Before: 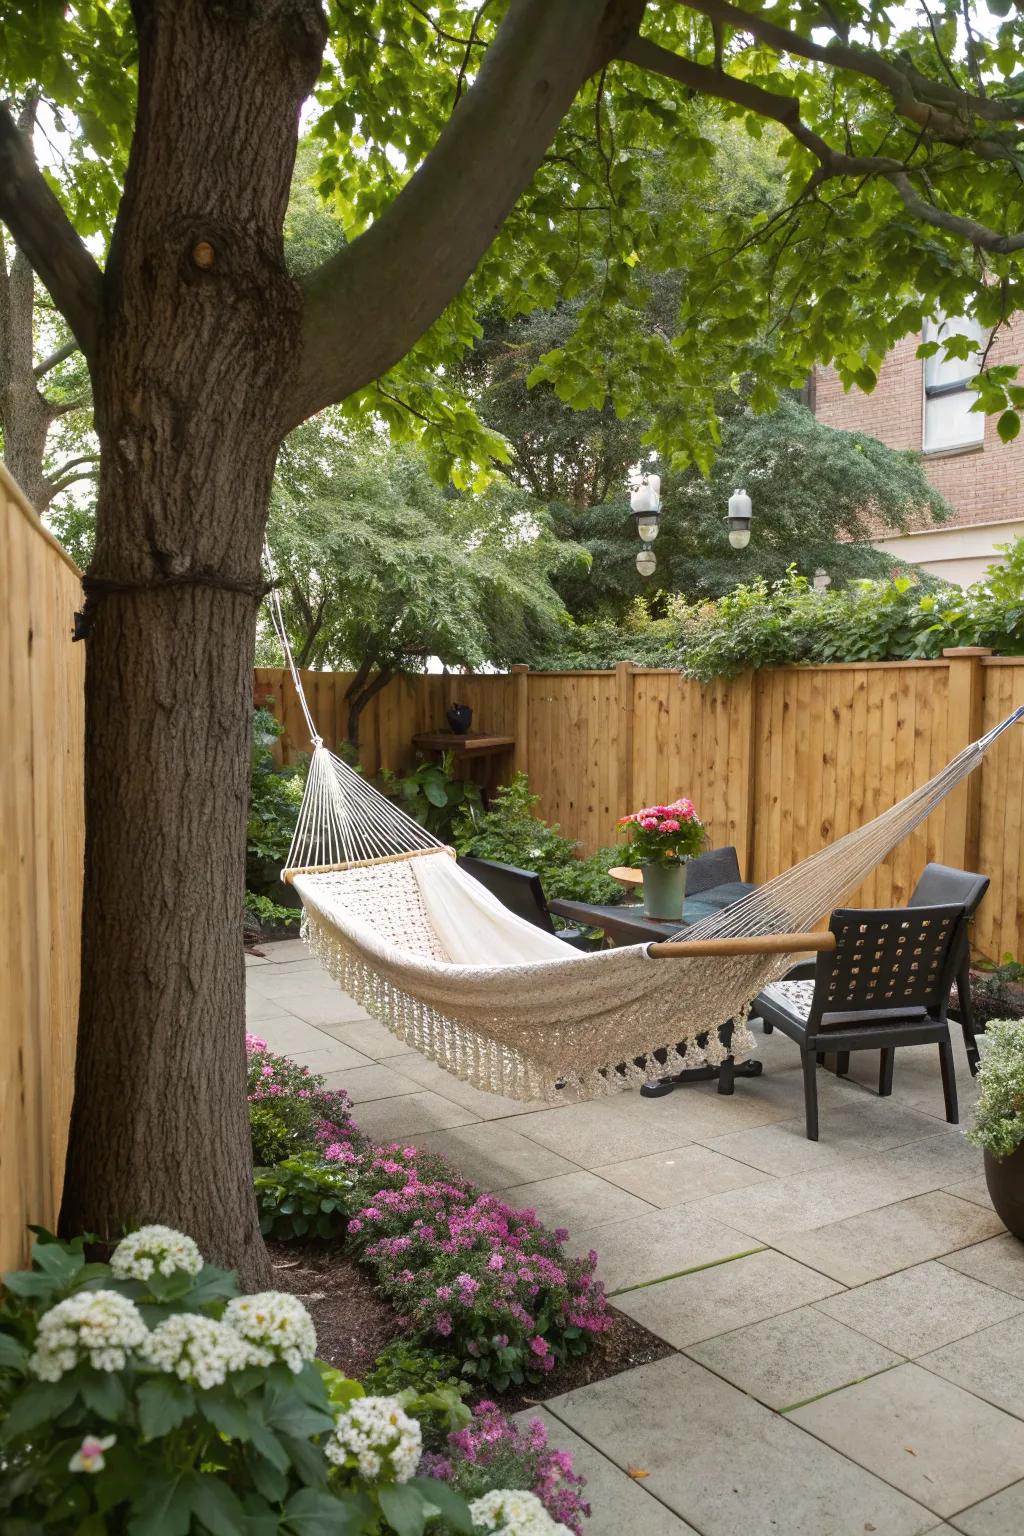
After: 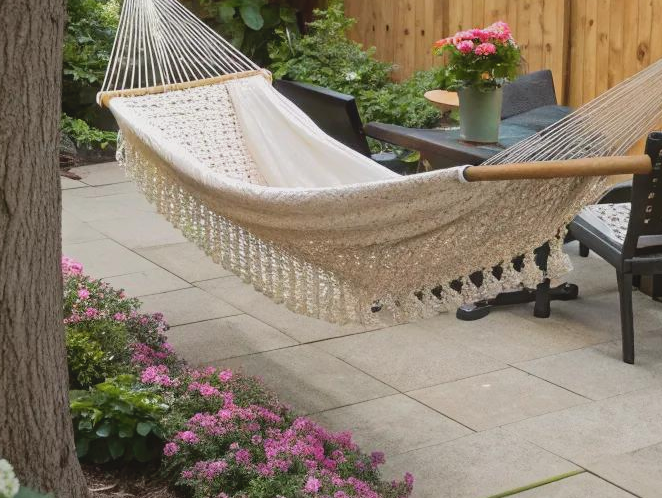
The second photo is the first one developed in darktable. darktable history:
crop: left 18.015%, top 50.631%, right 17.241%, bottom 16.908%
tone curve: curves: ch0 [(0, 0) (0.003, 0.048) (0.011, 0.055) (0.025, 0.065) (0.044, 0.089) (0.069, 0.111) (0.1, 0.132) (0.136, 0.163) (0.177, 0.21) (0.224, 0.259) (0.277, 0.323) (0.335, 0.385) (0.399, 0.442) (0.468, 0.508) (0.543, 0.578) (0.623, 0.648) (0.709, 0.716) (0.801, 0.781) (0.898, 0.845) (1, 1)], color space Lab, independent channels, preserve colors none
exposure: exposure -0.148 EV, compensate highlight preservation false
